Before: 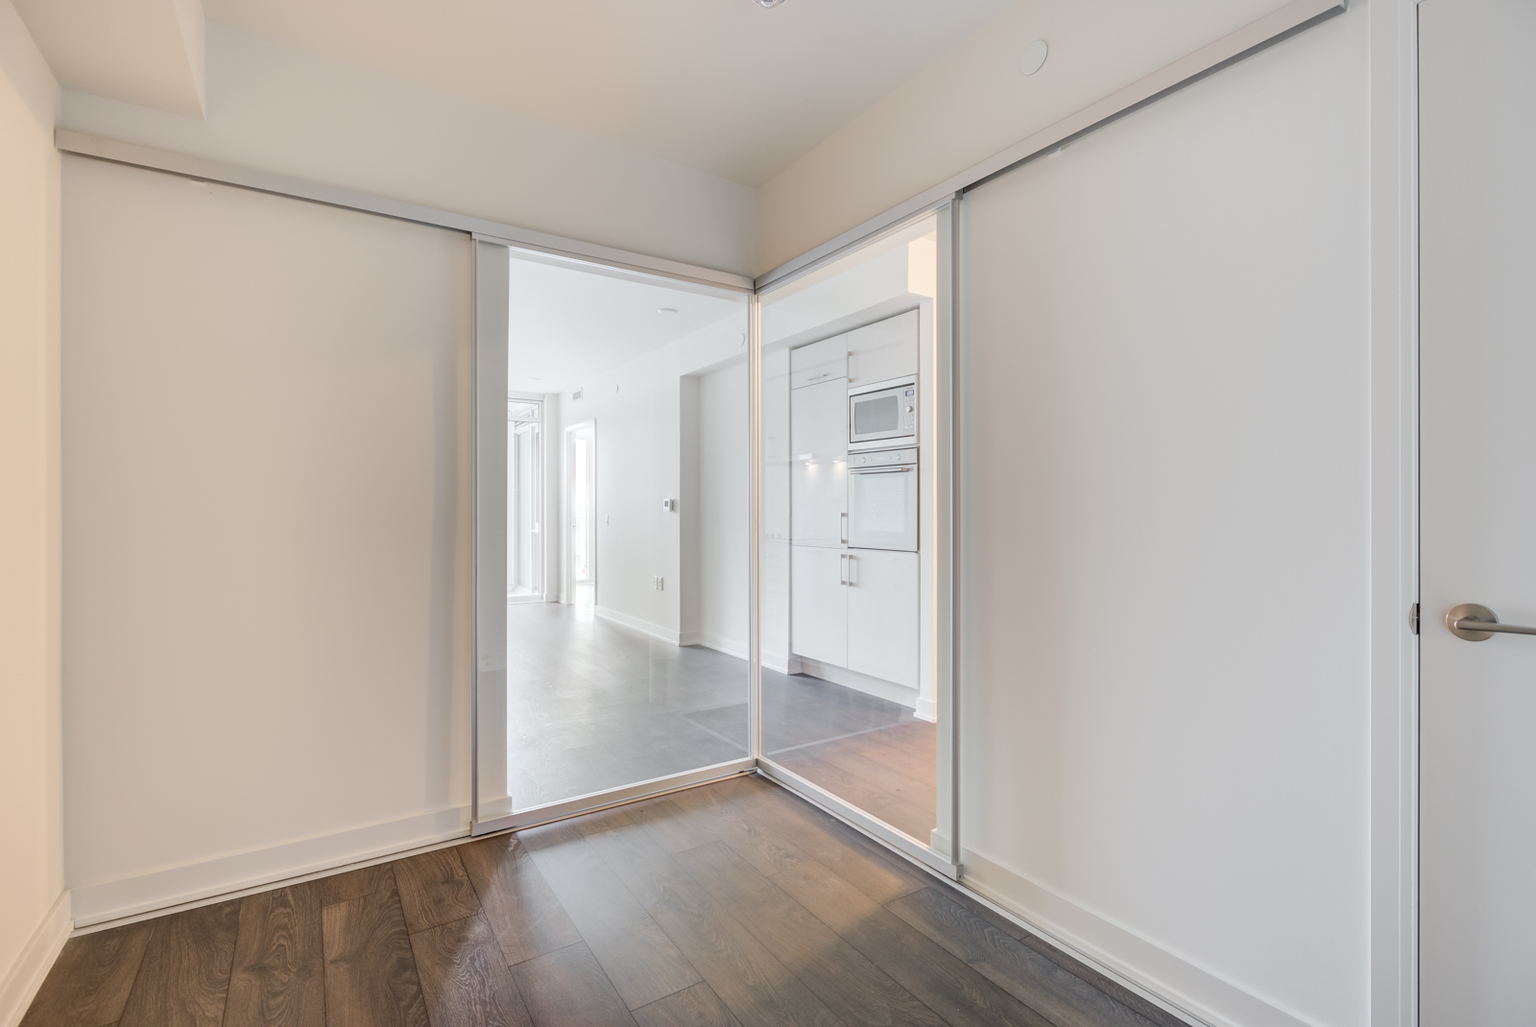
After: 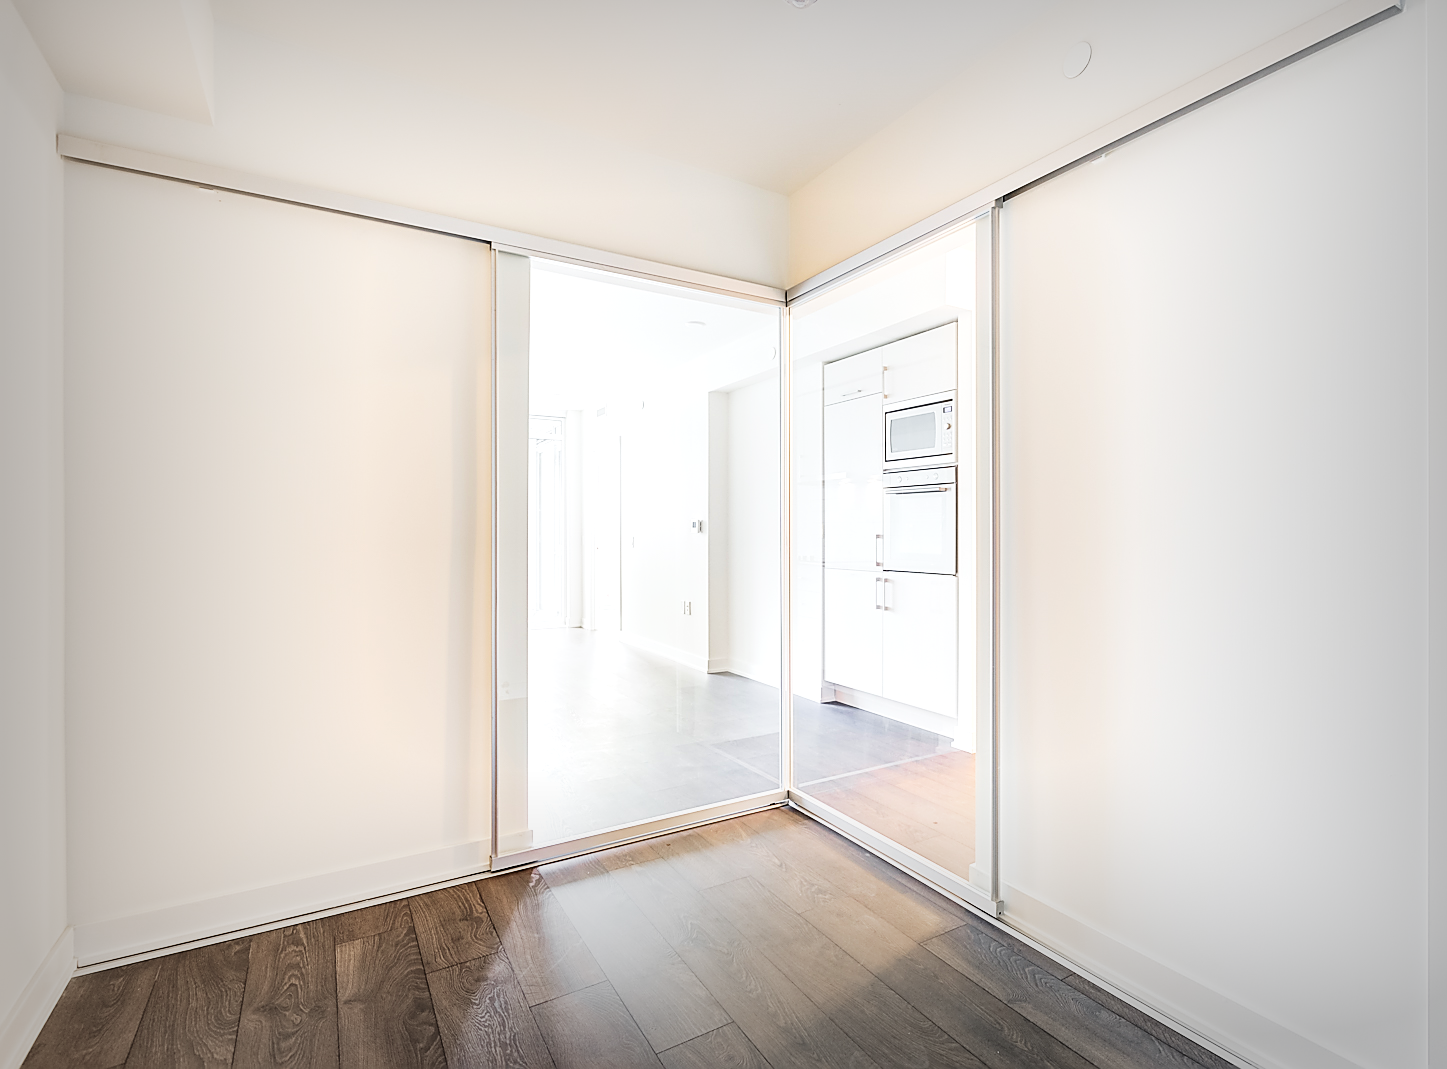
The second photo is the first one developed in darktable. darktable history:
tone equalizer: on, module defaults
crop: right 9.516%, bottom 0.027%
vignetting: fall-off start 53.25%, center (0.037, -0.093), automatic ratio true, width/height ratio 1.315, shape 0.225, unbound false
velvia: on, module defaults
sharpen: radius 1.407, amount 1.249, threshold 0.632
tone curve: curves: ch0 [(0, 0) (0.051, 0.021) (0.11, 0.069) (0.249, 0.235) (0.452, 0.526) (0.596, 0.713) (0.703, 0.83) (0.851, 0.938) (1, 1)]; ch1 [(0, 0) (0.1, 0.038) (0.318, 0.221) (0.413, 0.325) (0.443, 0.412) (0.483, 0.474) (0.503, 0.501) (0.516, 0.517) (0.548, 0.568) (0.569, 0.599) (0.594, 0.634) (0.666, 0.701) (1, 1)]; ch2 [(0, 0) (0.453, 0.435) (0.479, 0.476) (0.504, 0.5) (0.529, 0.537) (0.556, 0.583) (0.584, 0.618) (0.824, 0.815) (1, 1)], preserve colors none
exposure: black level correction 0.001, exposure 0.5 EV, compensate highlight preservation false
